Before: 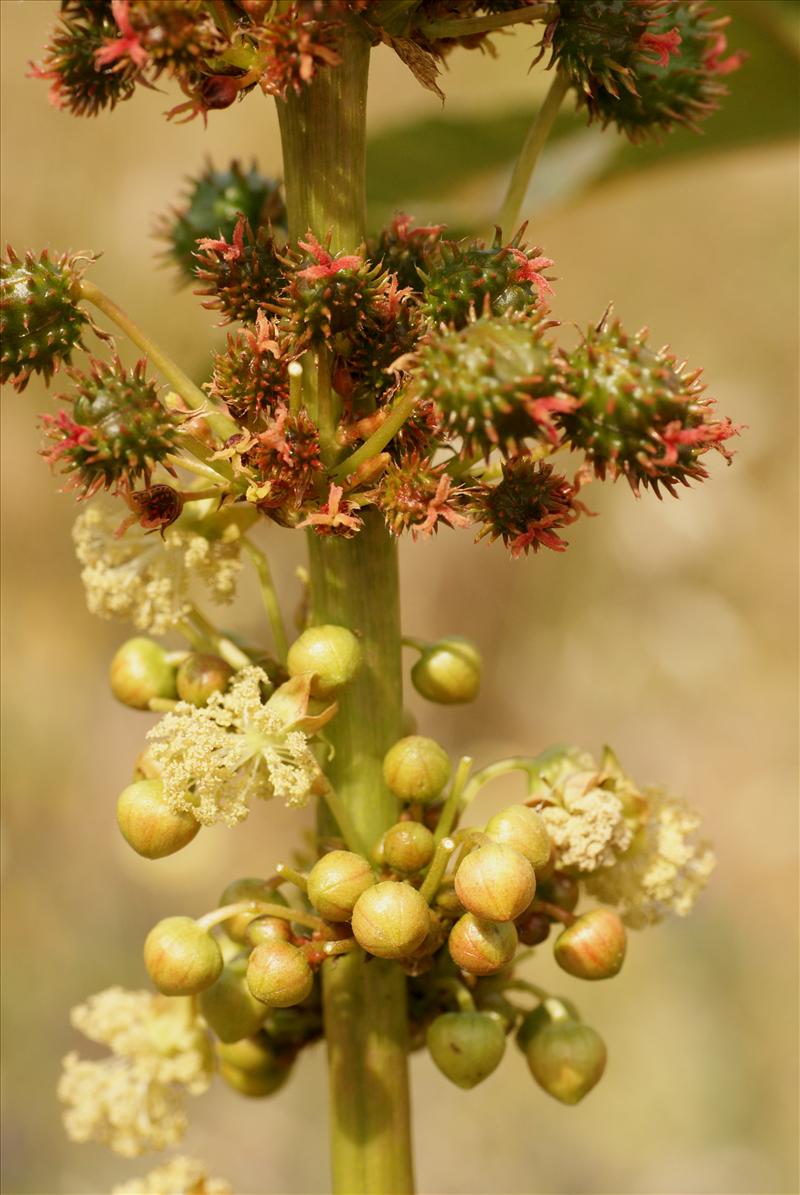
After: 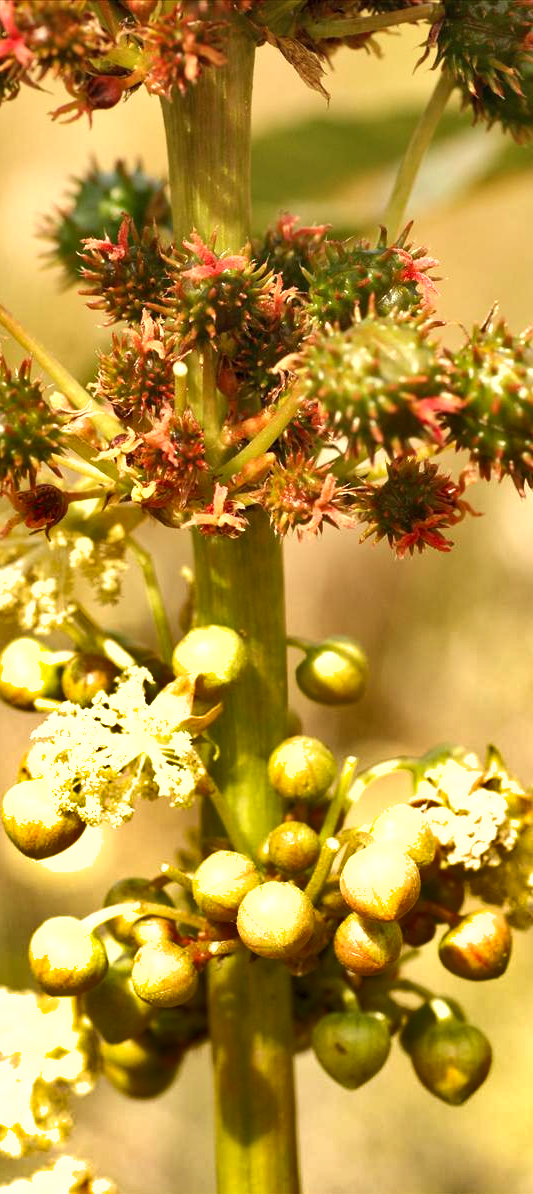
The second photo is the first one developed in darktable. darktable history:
shadows and highlights: radius 108.52, shadows 44.07, highlights -67.8, low approximation 0.01, soften with gaussian
exposure: black level correction 0, exposure 0.9 EV, compensate highlight preservation false
crop and rotate: left 14.436%, right 18.898%
